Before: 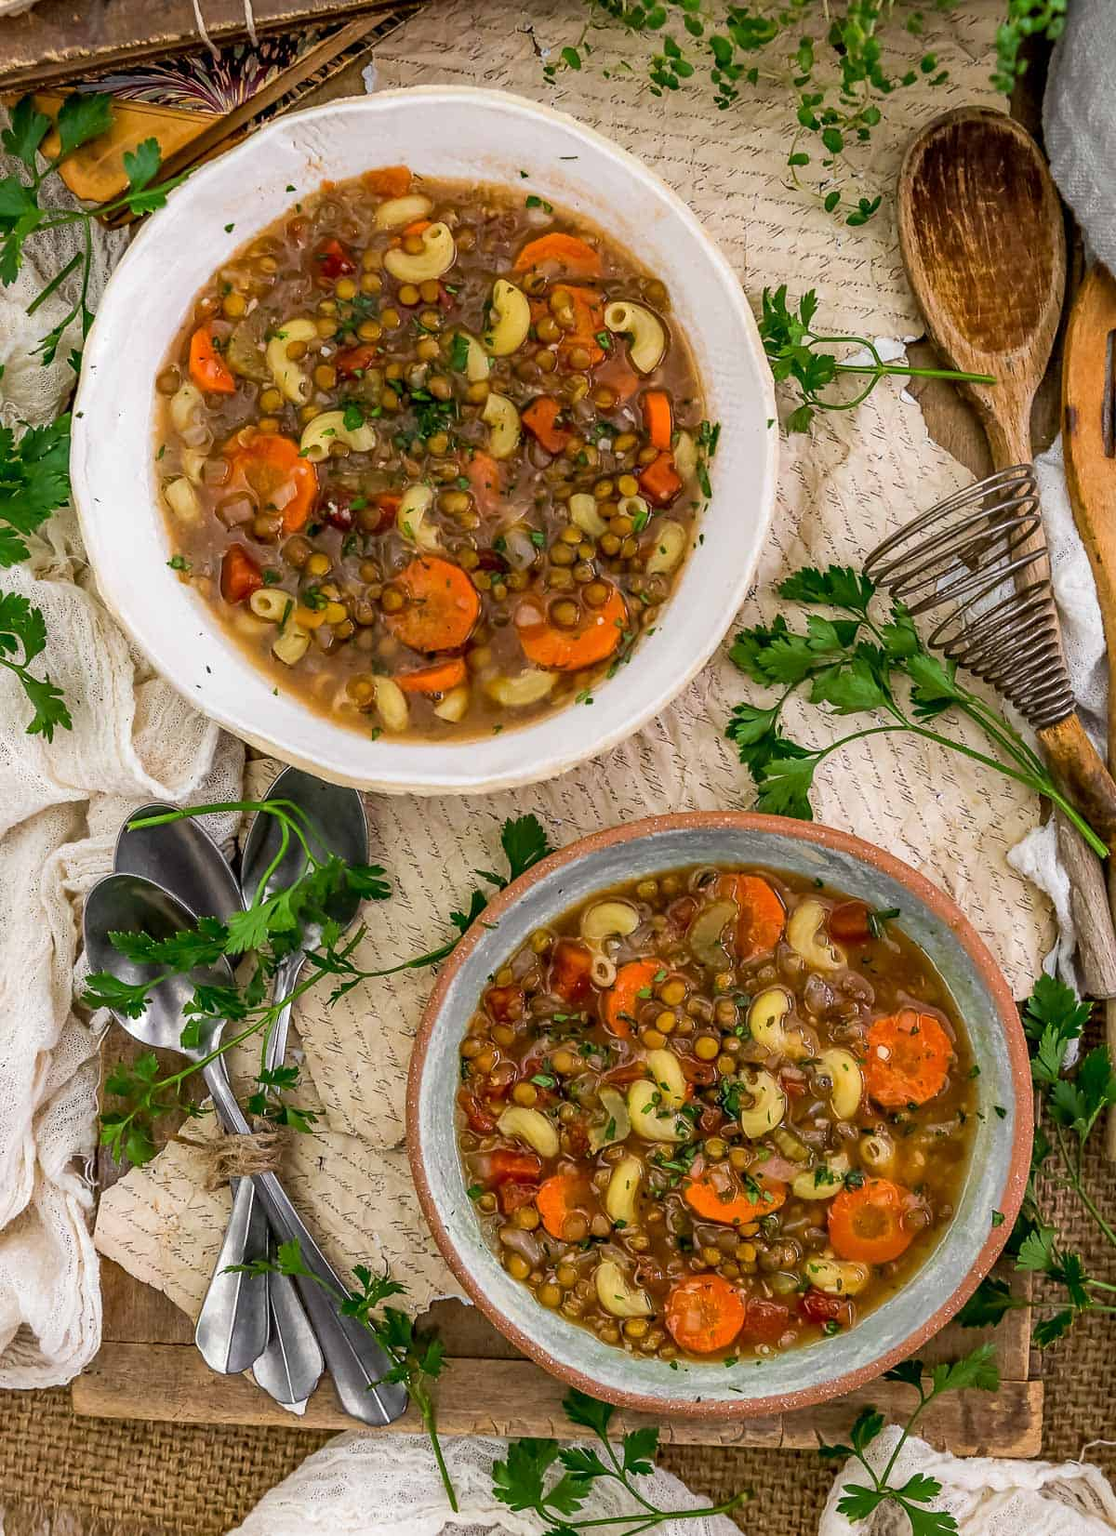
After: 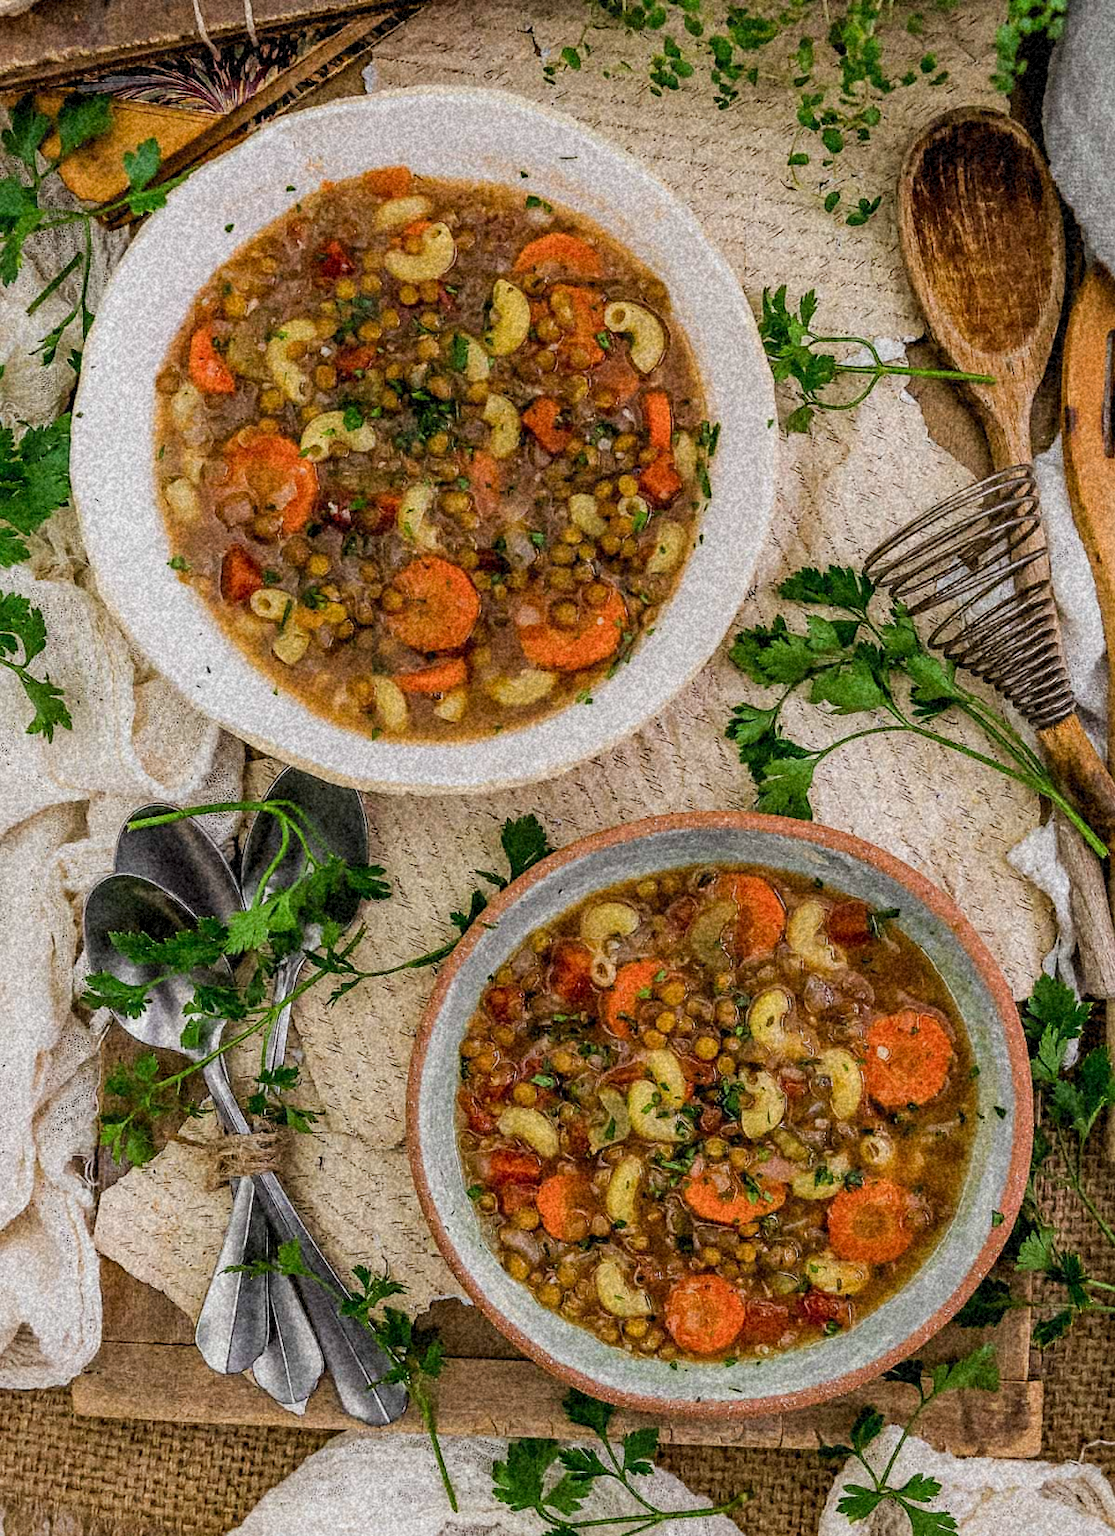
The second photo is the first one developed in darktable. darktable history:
filmic rgb: white relative exposure 3.85 EV, hardness 4.3
grain: coarseness 46.9 ISO, strength 50.21%, mid-tones bias 0%
